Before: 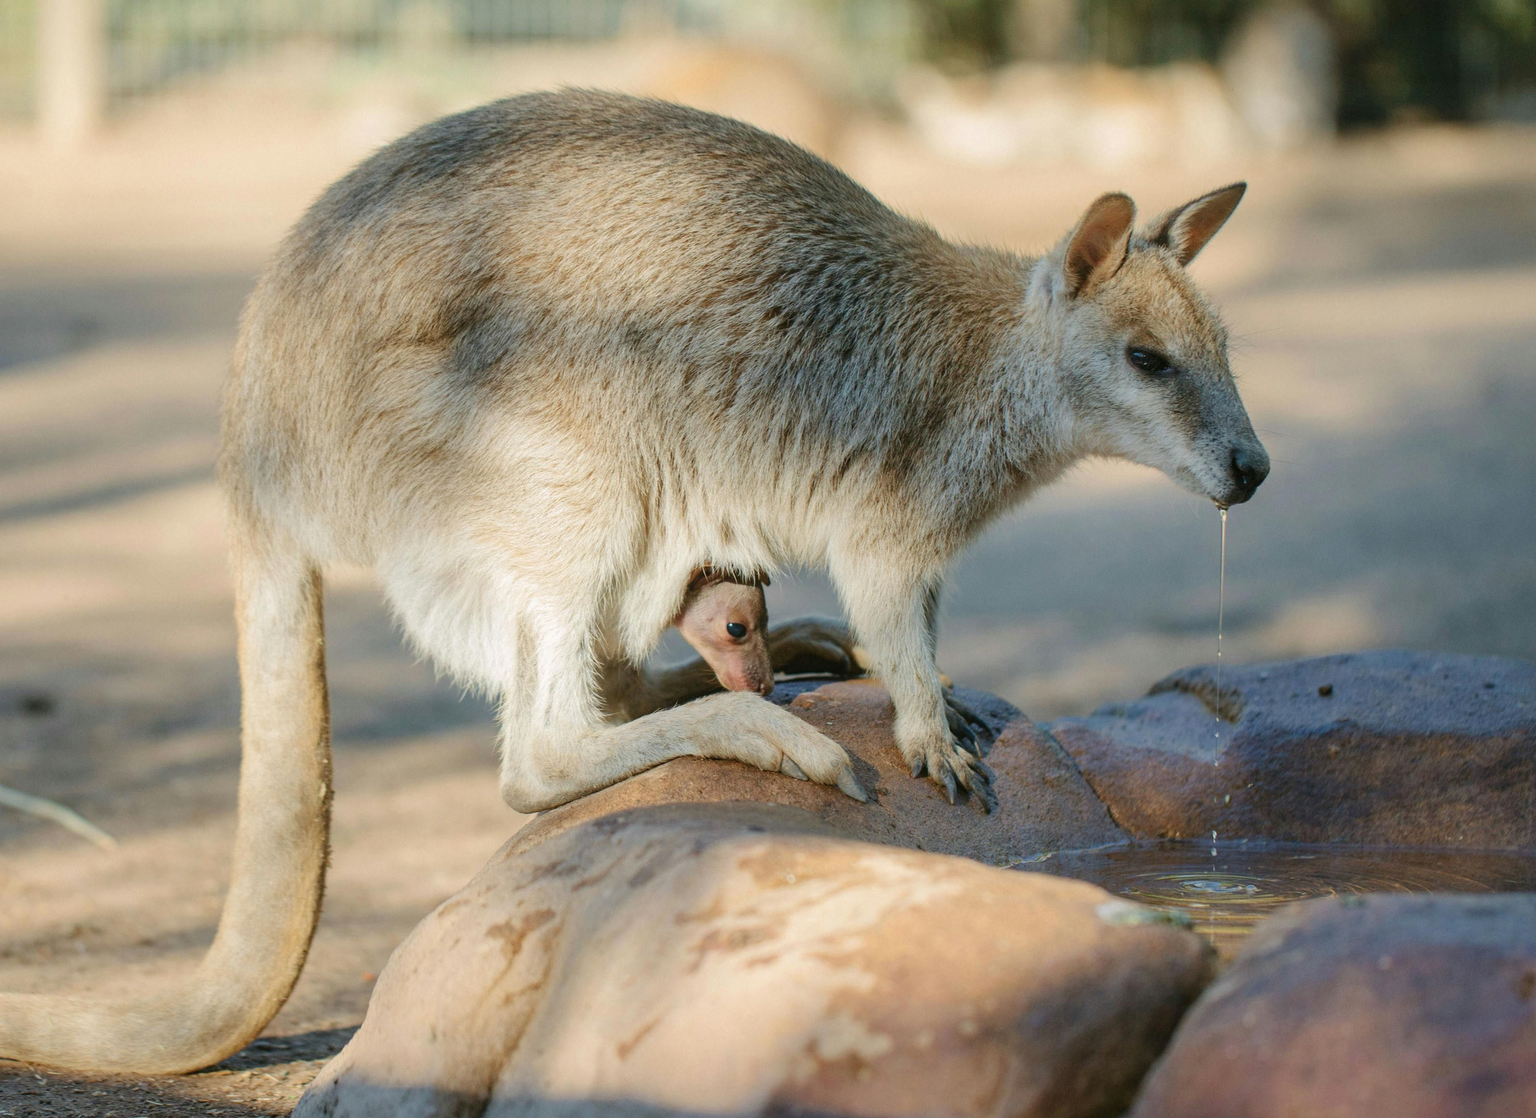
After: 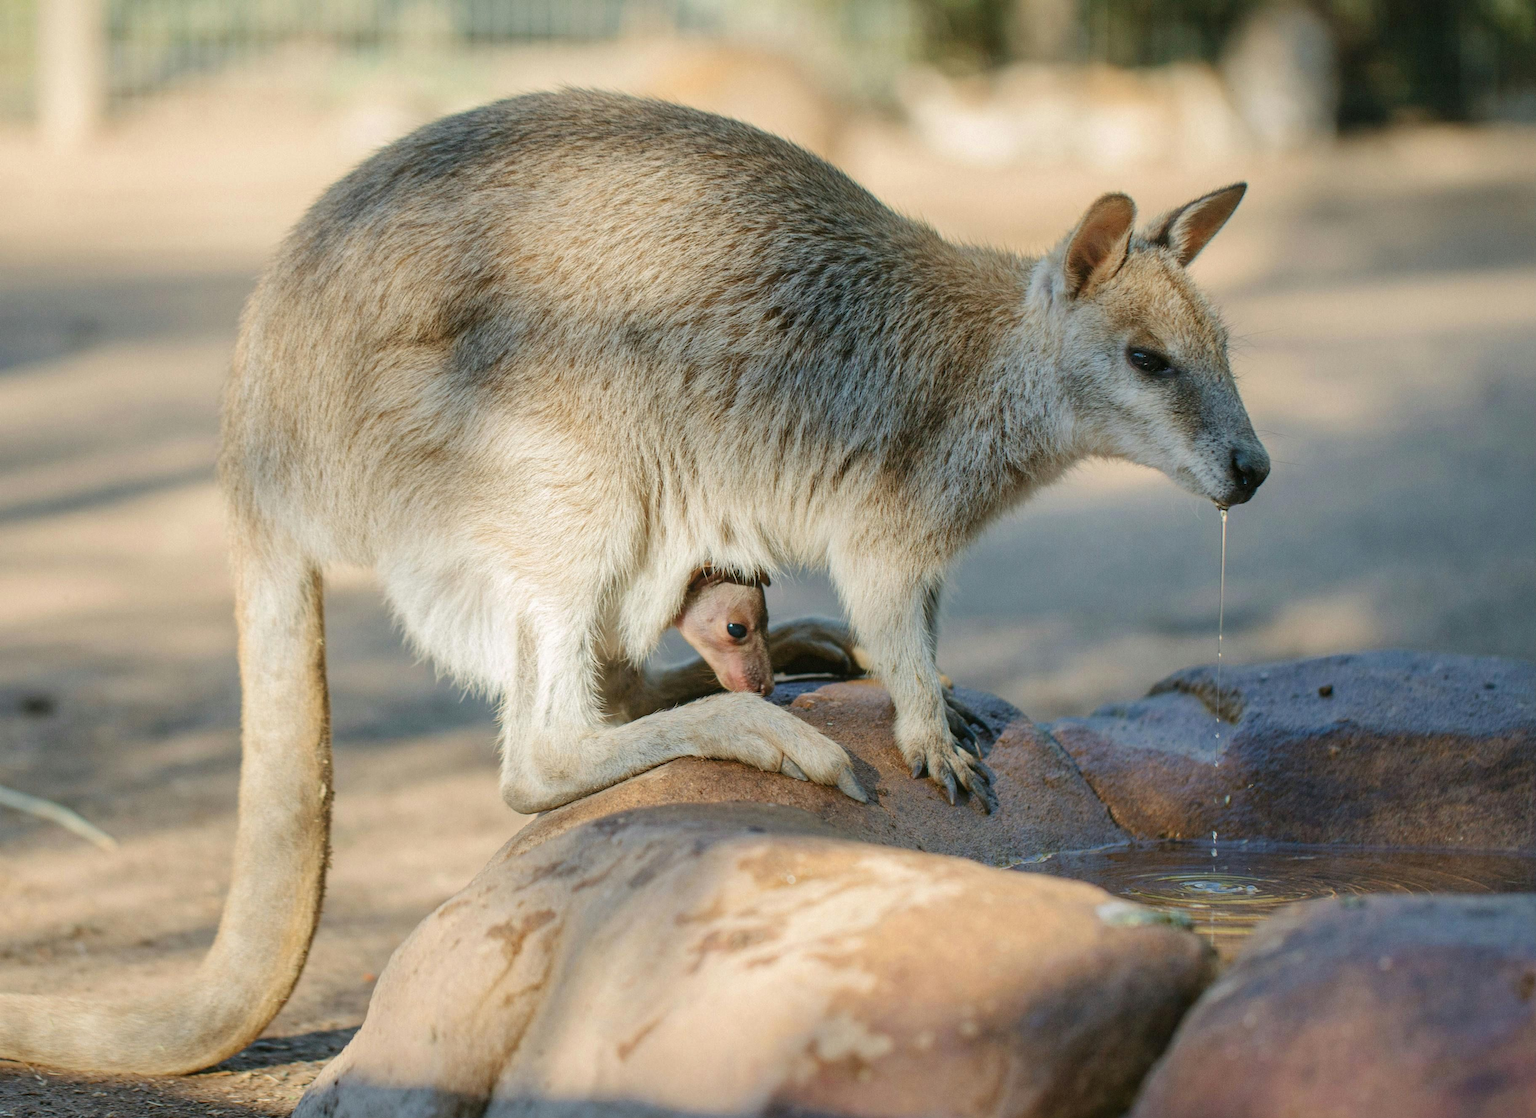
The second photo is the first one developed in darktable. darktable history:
local contrast: mode bilateral grid, contrast 11, coarseness 26, detail 112%, midtone range 0.2
